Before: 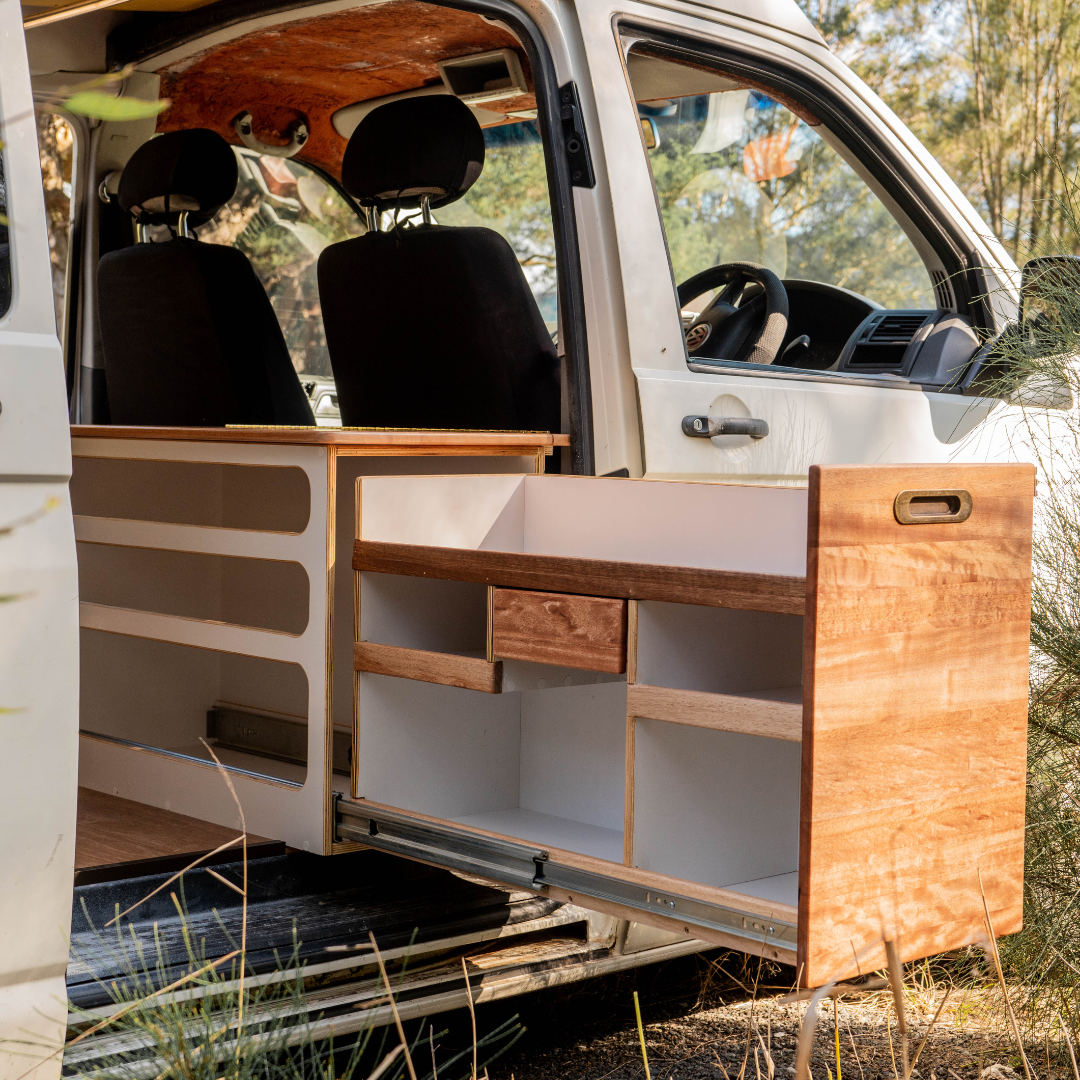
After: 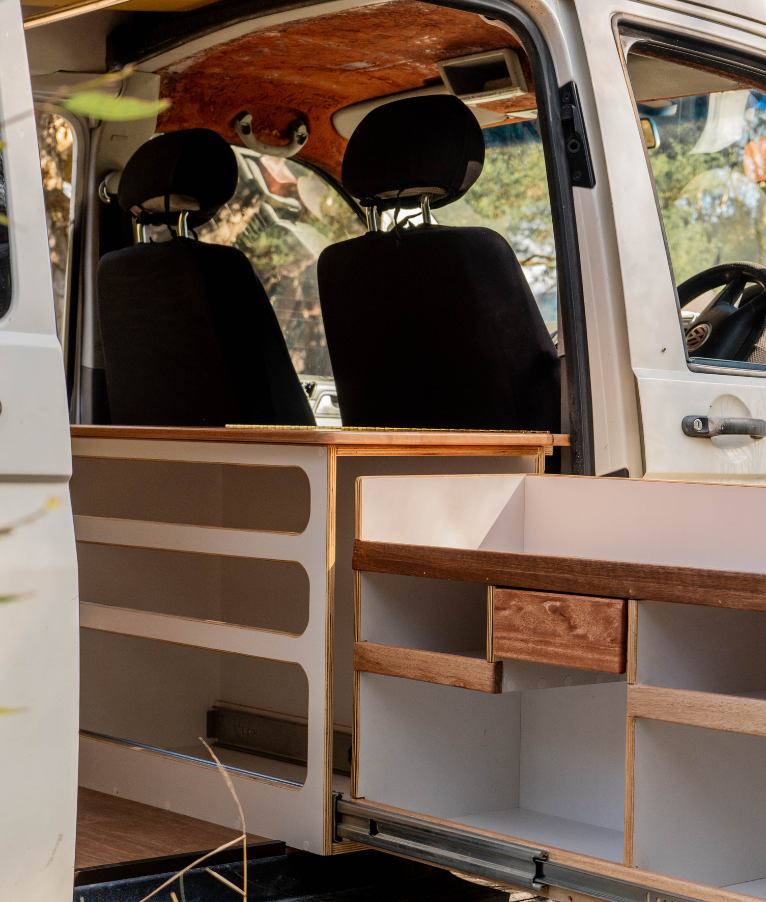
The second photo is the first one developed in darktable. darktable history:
crop: right 29.004%, bottom 16.431%
